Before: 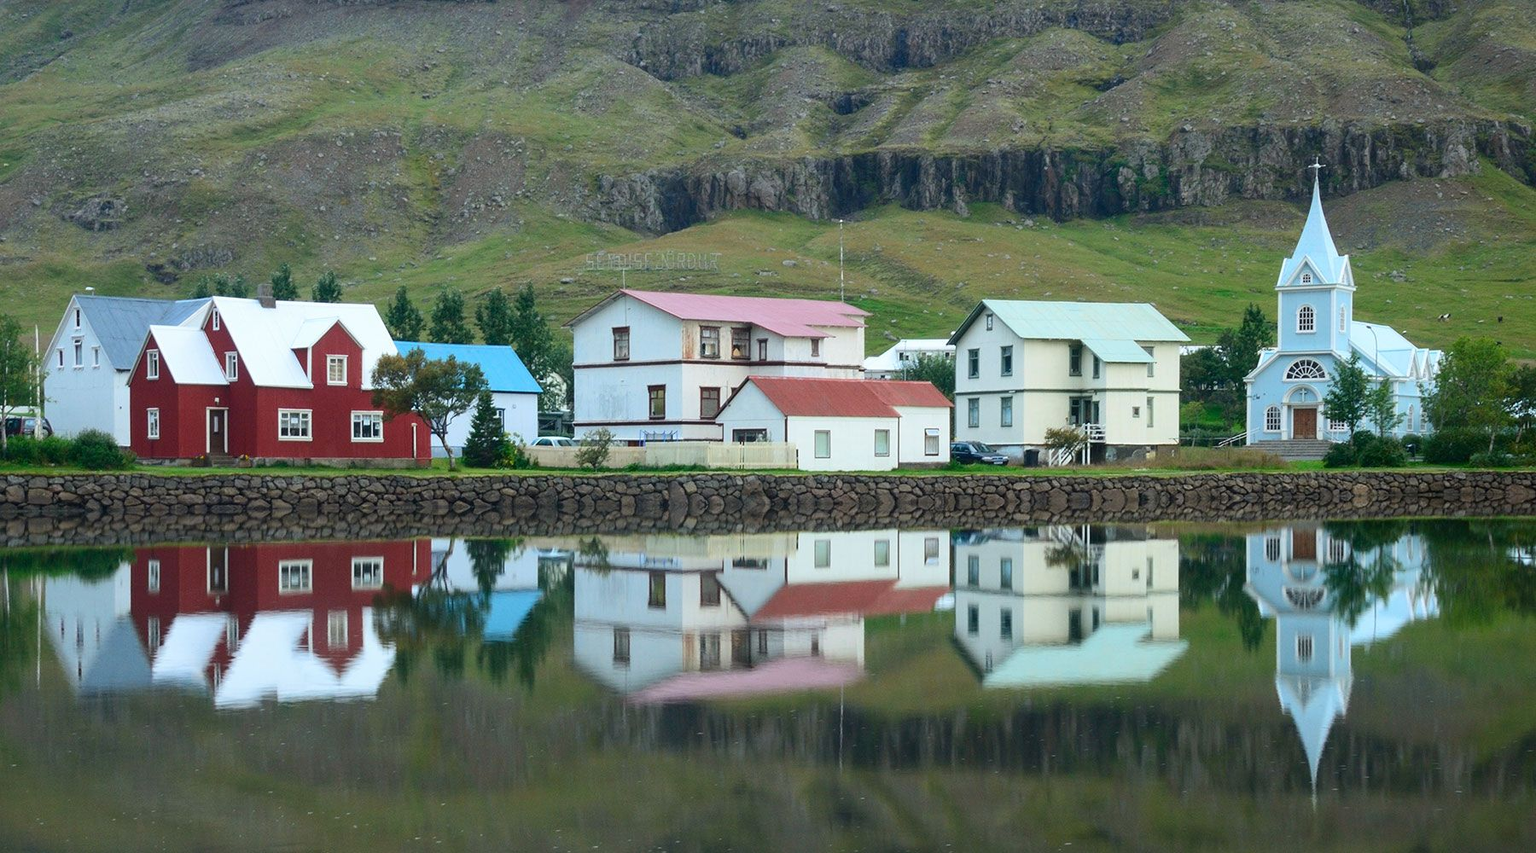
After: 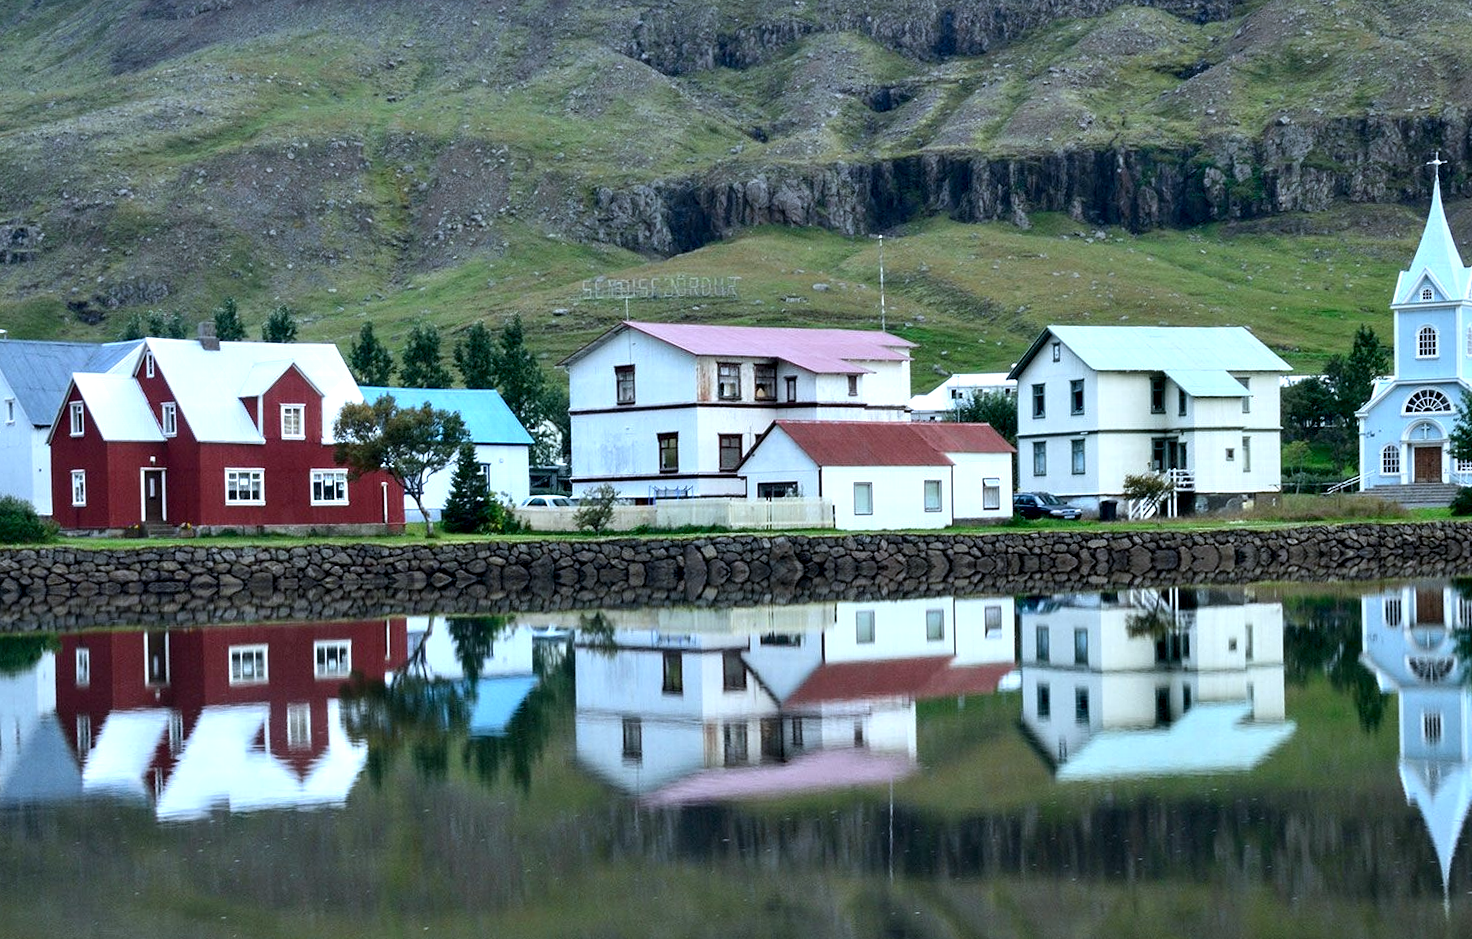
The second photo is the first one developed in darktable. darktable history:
crop and rotate: angle 1°, left 4.281%, top 0.642%, right 11.383%, bottom 2.486%
white balance: red 0.931, blue 1.11
contrast equalizer: y [[0.601, 0.6, 0.598, 0.598, 0.6, 0.601], [0.5 ×6], [0.5 ×6], [0 ×6], [0 ×6]]
